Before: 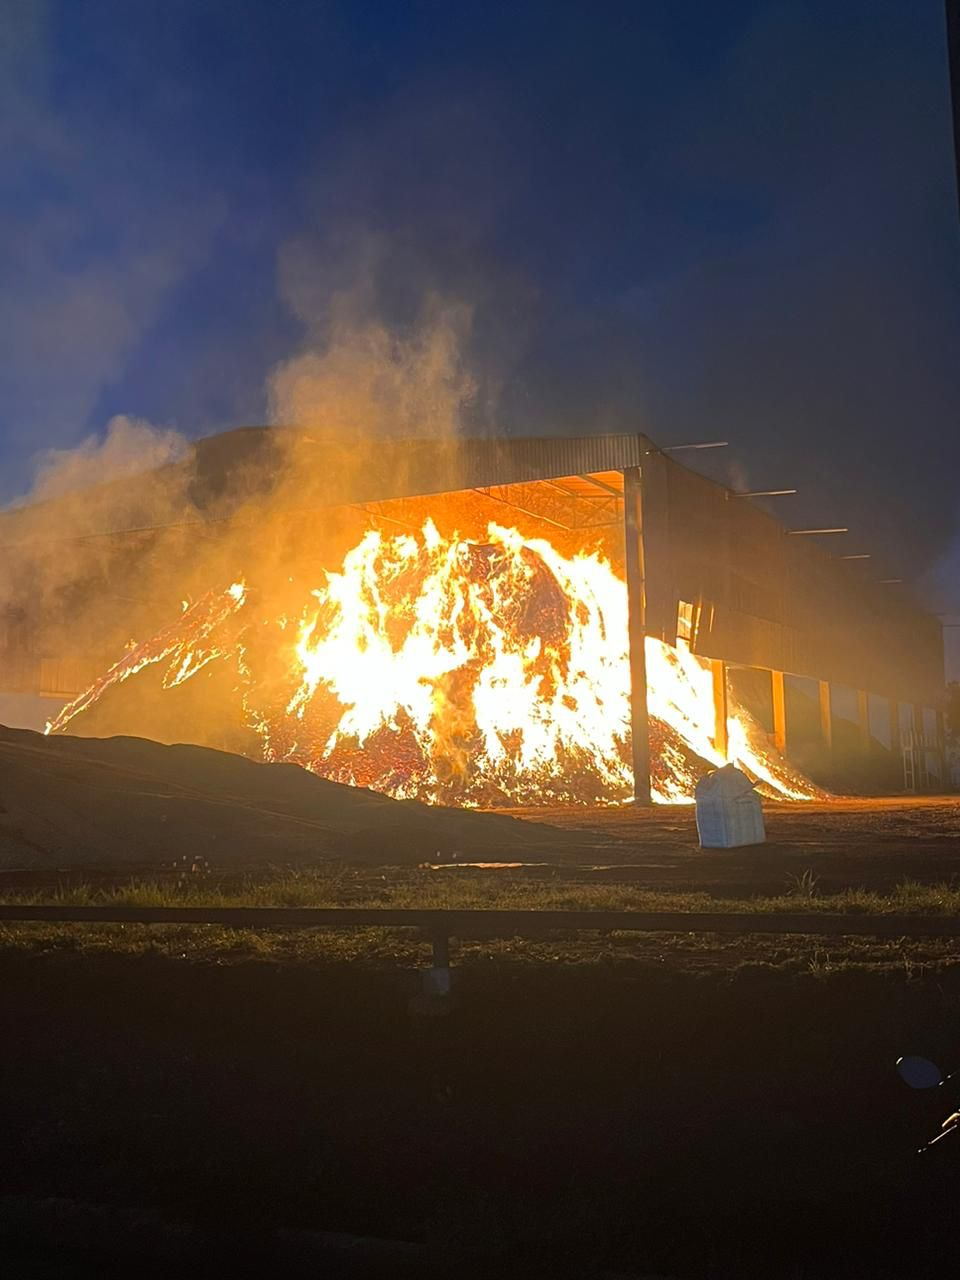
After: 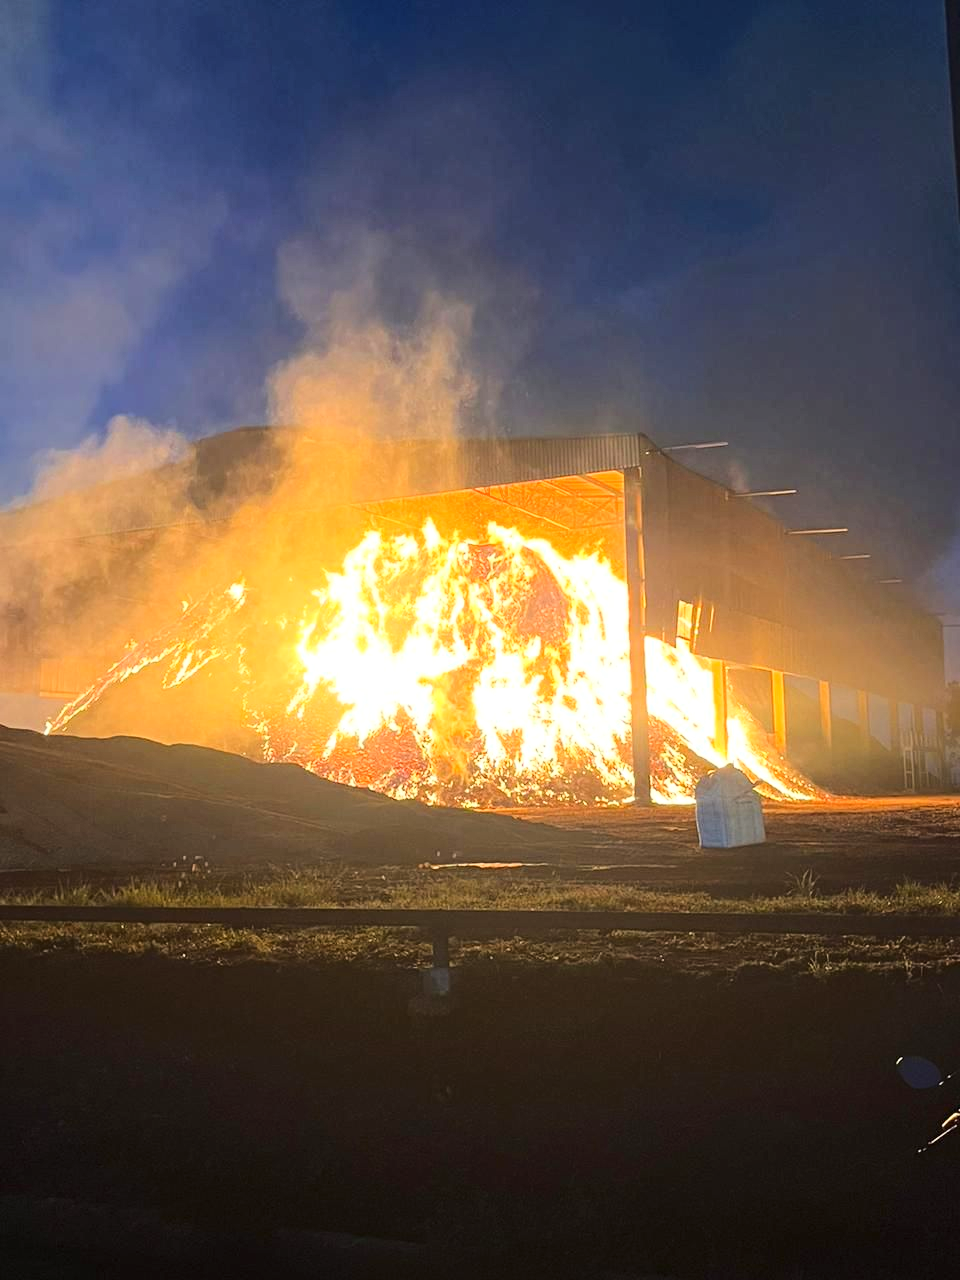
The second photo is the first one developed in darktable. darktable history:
tone equalizer: -8 EV 0.234 EV, -7 EV 0.421 EV, -6 EV 0.453 EV, -5 EV 0.287 EV, -3 EV -0.253 EV, -2 EV -0.419 EV, -1 EV -0.401 EV, +0 EV -0.259 EV
exposure: black level correction 0, exposure 0.395 EV, compensate highlight preservation false
base curve: curves: ch0 [(0, 0) (0.028, 0.03) (0.121, 0.232) (0.46, 0.748) (0.859, 0.968) (1, 1)]
